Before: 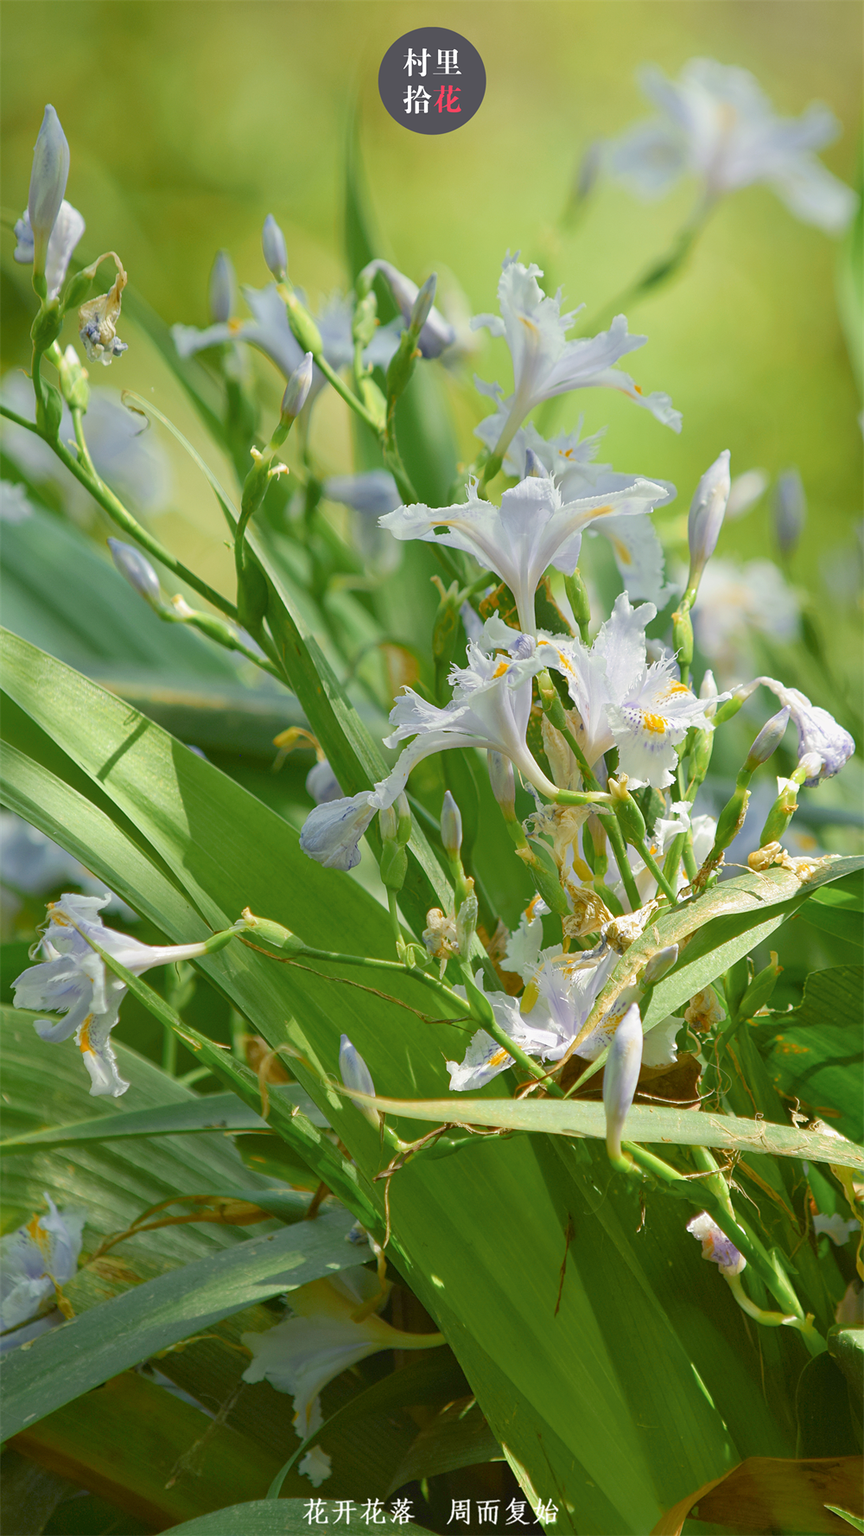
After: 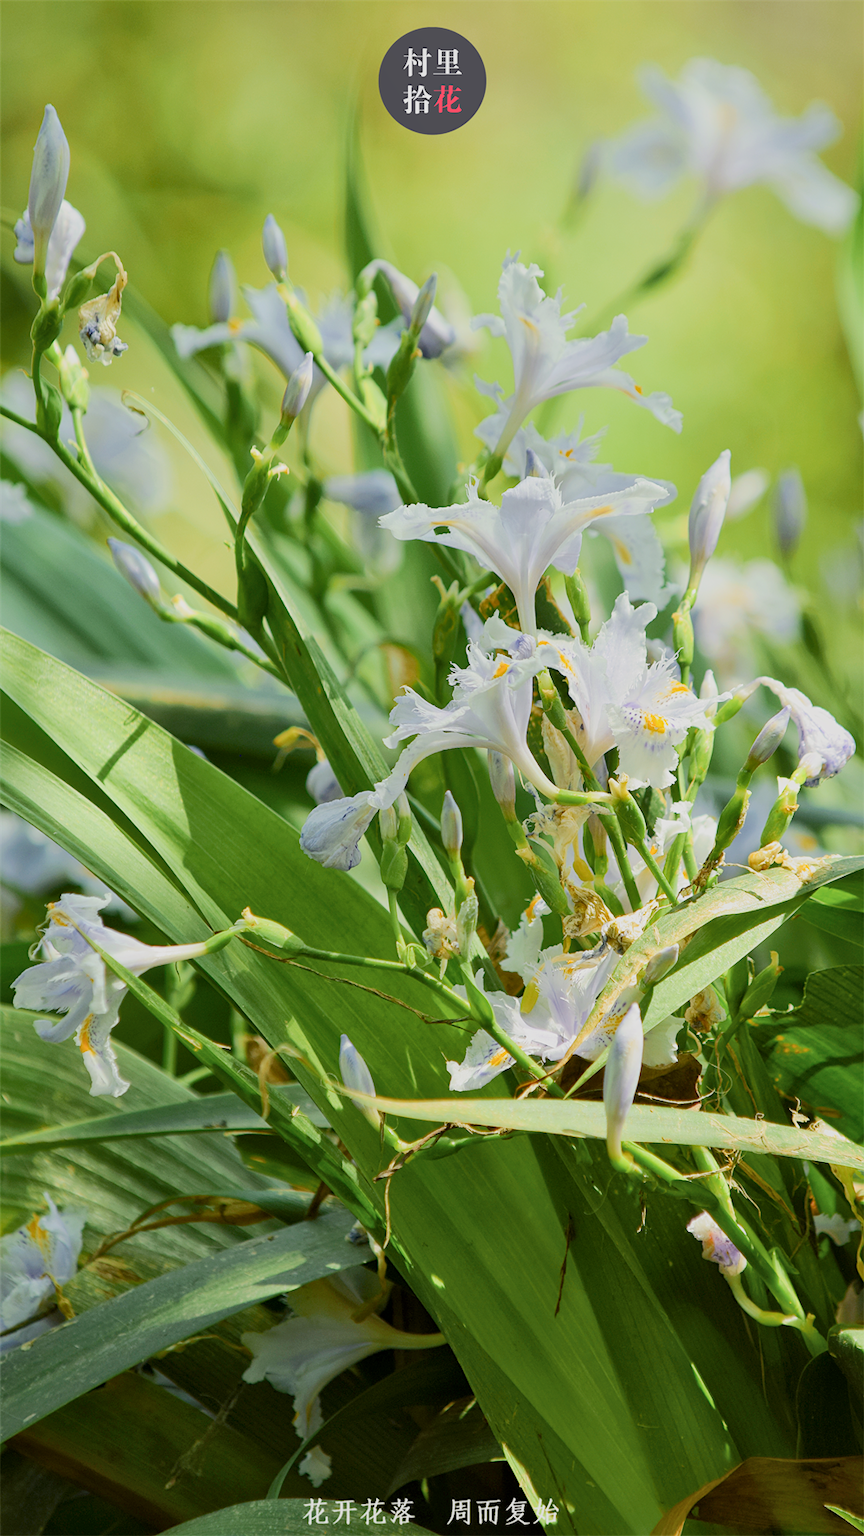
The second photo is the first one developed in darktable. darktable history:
color correction: highlights b* 0.062, saturation 0.985
tone curve: curves: ch0 [(0, 0) (0.126, 0.086) (0.338, 0.327) (0.494, 0.55) (0.703, 0.762) (1, 1)]; ch1 [(0, 0) (0.346, 0.324) (0.45, 0.431) (0.5, 0.5) (0.522, 0.517) (0.55, 0.578) (1, 1)]; ch2 [(0, 0) (0.44, 0.424) (0.501, 0.499) (0.554, 0.563) (0.622, 0.667) (0.707, 0.746) (1, 1)]
local contrast: mode bilateral grid, contrast 20, coarseness 50, detail 119%, midtone range 0.2
filmic rgb: black relative exposure -7.65 EV, white relative exposure 4.56 EV, hardness 3.61
